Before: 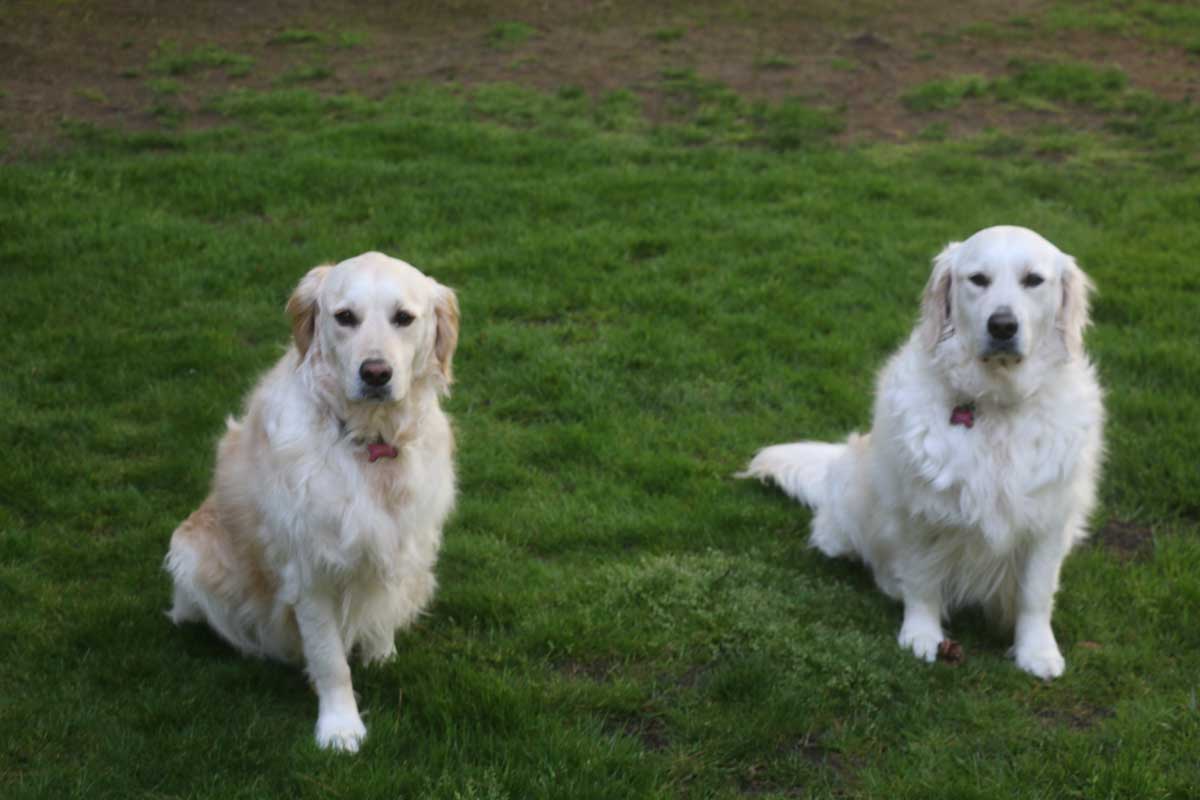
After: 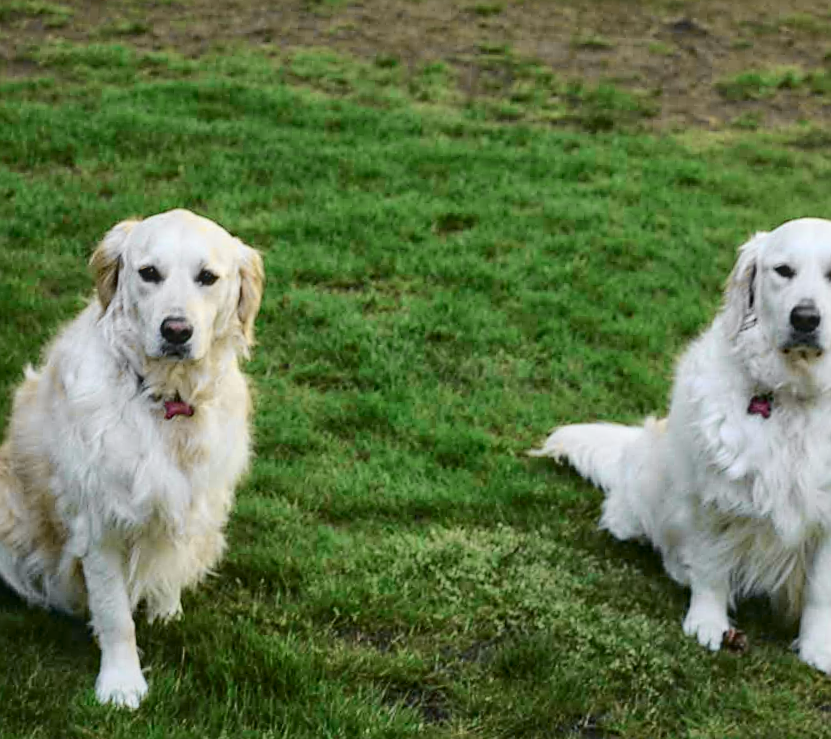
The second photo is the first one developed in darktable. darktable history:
haze removal: compatibility mode true, adaptive false
crop and rotate: angle -3.18°, left 14.085%, top 0.028%, right 10.989%, bottom 0.04%
local contrast: on, module defaults
sharpen: amount 0.599
shadows and highlights: low approximation 0.01, soften with gaussian
tone curve: curves: ch0 [(0, 0.026) (0.104, 0.1) (0.233, 0.262) (0.398, 0.507) (0.498, 0.621) (0.65, 0.757) (0.835, 0.883) (1, 0.961)]; ch1 [(0, 0) (0.346, 0.307) (0.408, 0.369) (0.453, 0.457) (0.482, 0.476) (0.502, 0.498) (0.521, 0.503) (0.553, 0.554) (0.638, 0.646) (0.693, 0.727) (1, 1)]; ch2 [(0, 0) (0.366, 0.337) (0.434, 0.46) (0.485, 0.494) (0.5, 0.494) (0.511, 0.508) (0.537, 0.55) (0.579, 0.599) (0.663, 0.67) (1, 1)], color space Lab, independent channels, preserve colors none
